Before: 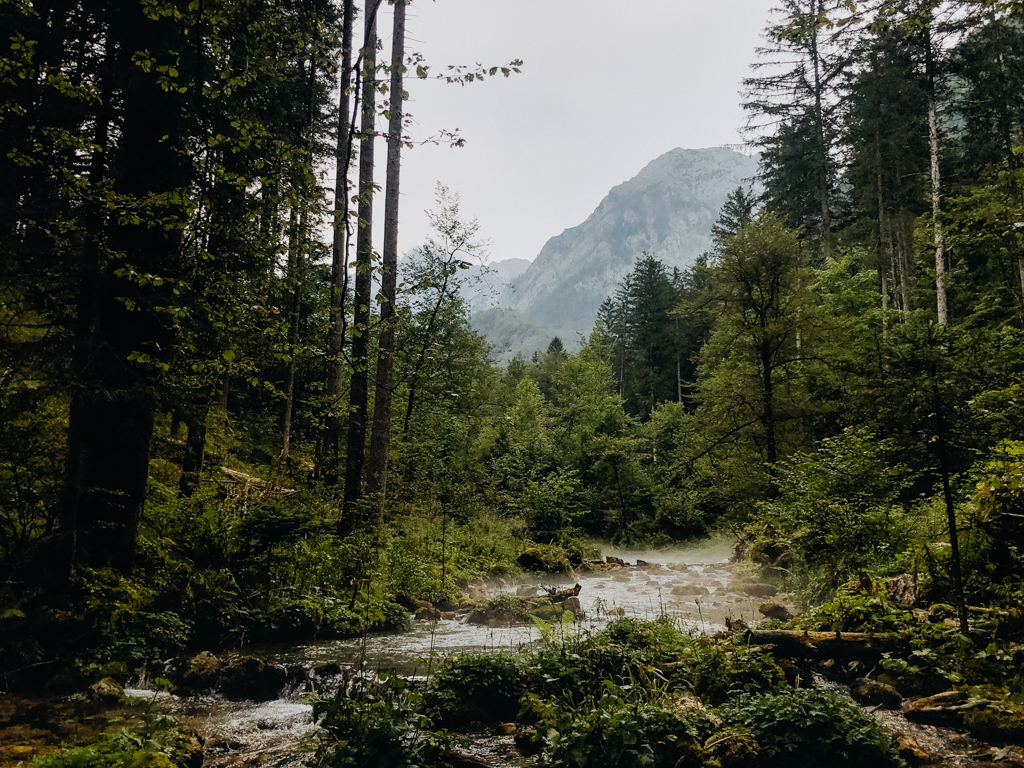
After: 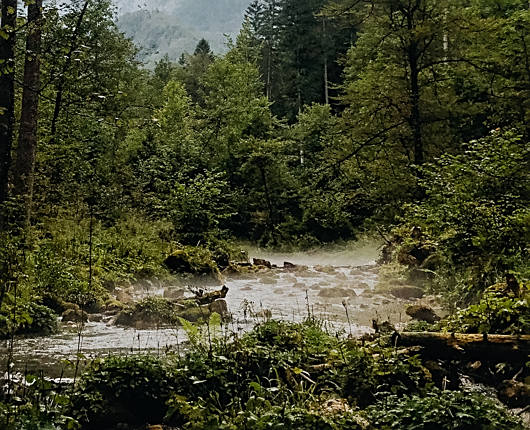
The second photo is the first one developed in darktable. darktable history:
tone equalizer: -8 EV -1.84 EV, -7 EV -1.16 EV, -6 EV -1.62 EV, smoothing diameter 25%, edges refinement/feathering 10, preserve details guided filter
sharpen: on, module defaults
crop: left 34.479%, top 38.822%, right 13.718%, bottom 5.172%
